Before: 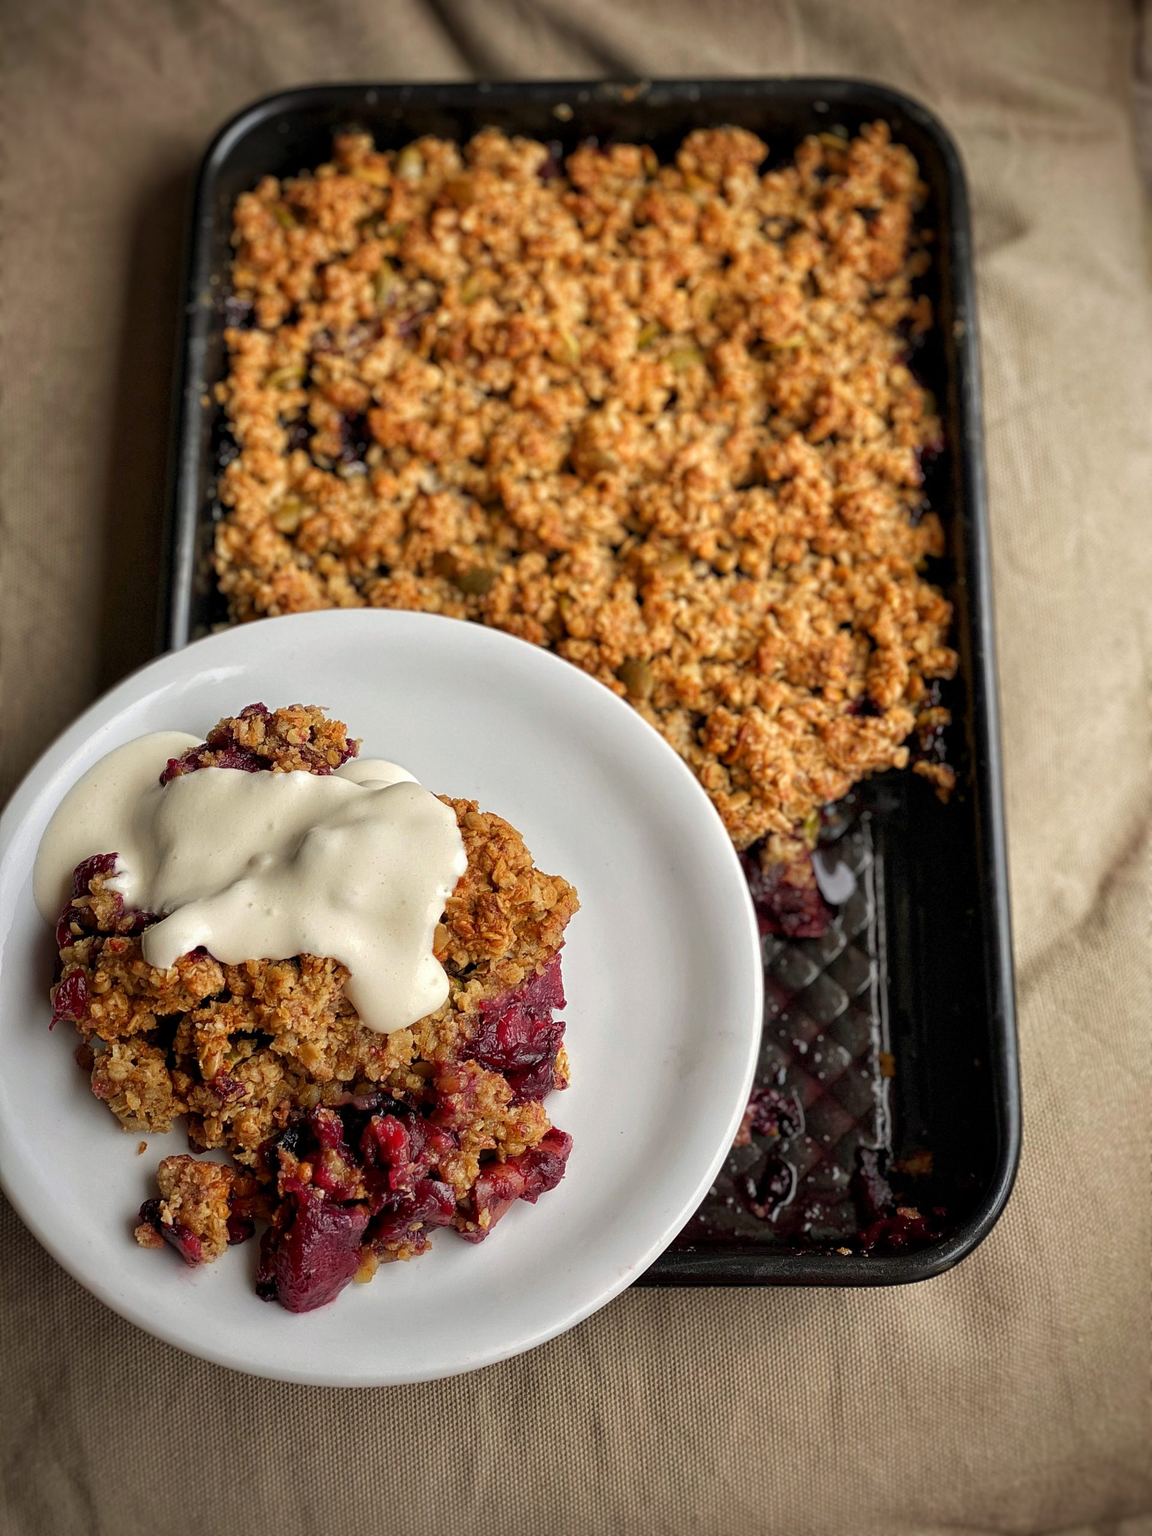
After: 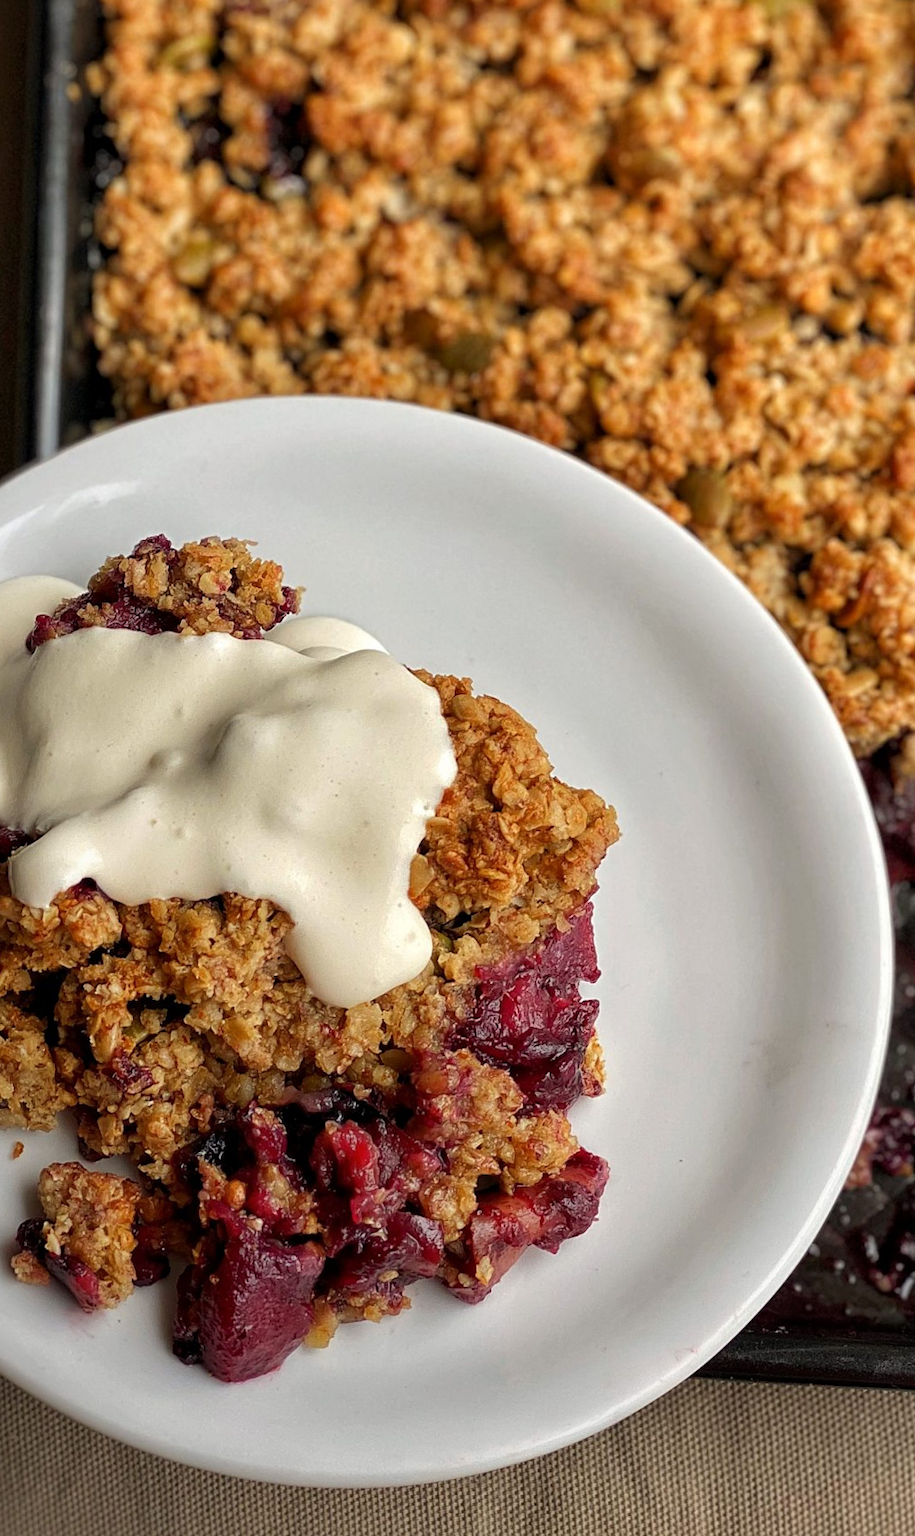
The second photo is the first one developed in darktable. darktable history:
crop: left 8.966%, top 23.852%, right 34.699%, bottom 4.703%
shadows and highlights: shadows 20.55, highlights -20.99, soften with gaussian
rotate and perspective: rotation 0.062°, lens shift (vertical) 0.115, lens shift (horizontal) -0.133, crop left 0.047, crop right 0.94, crop top 0.061, crop bottom 0.94
